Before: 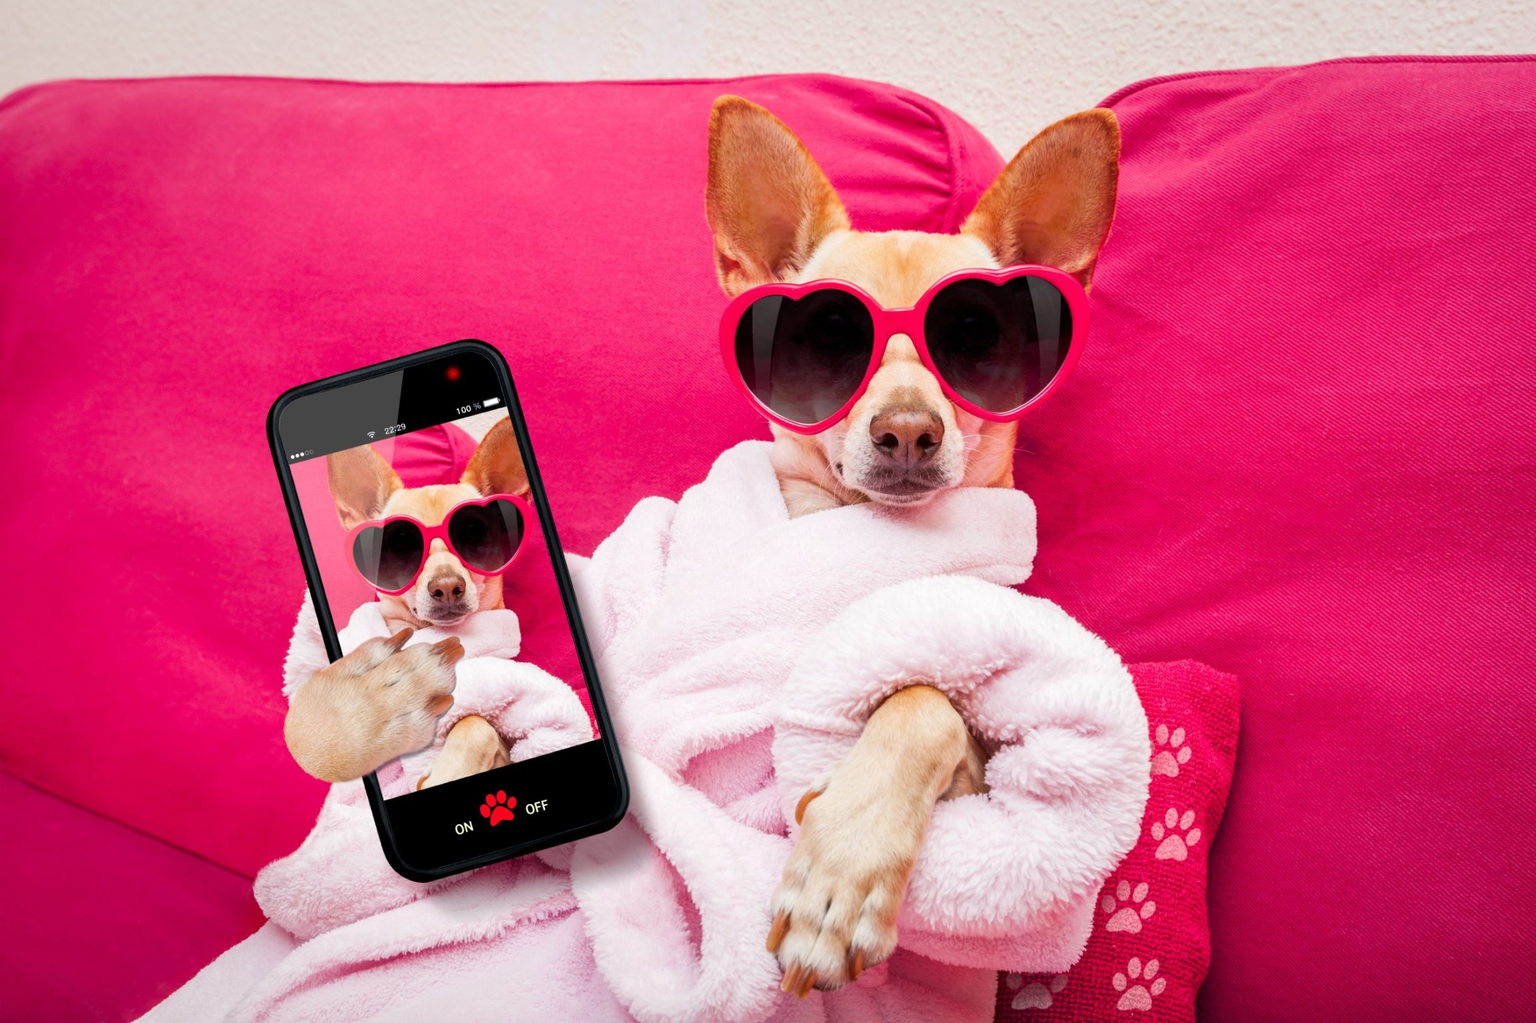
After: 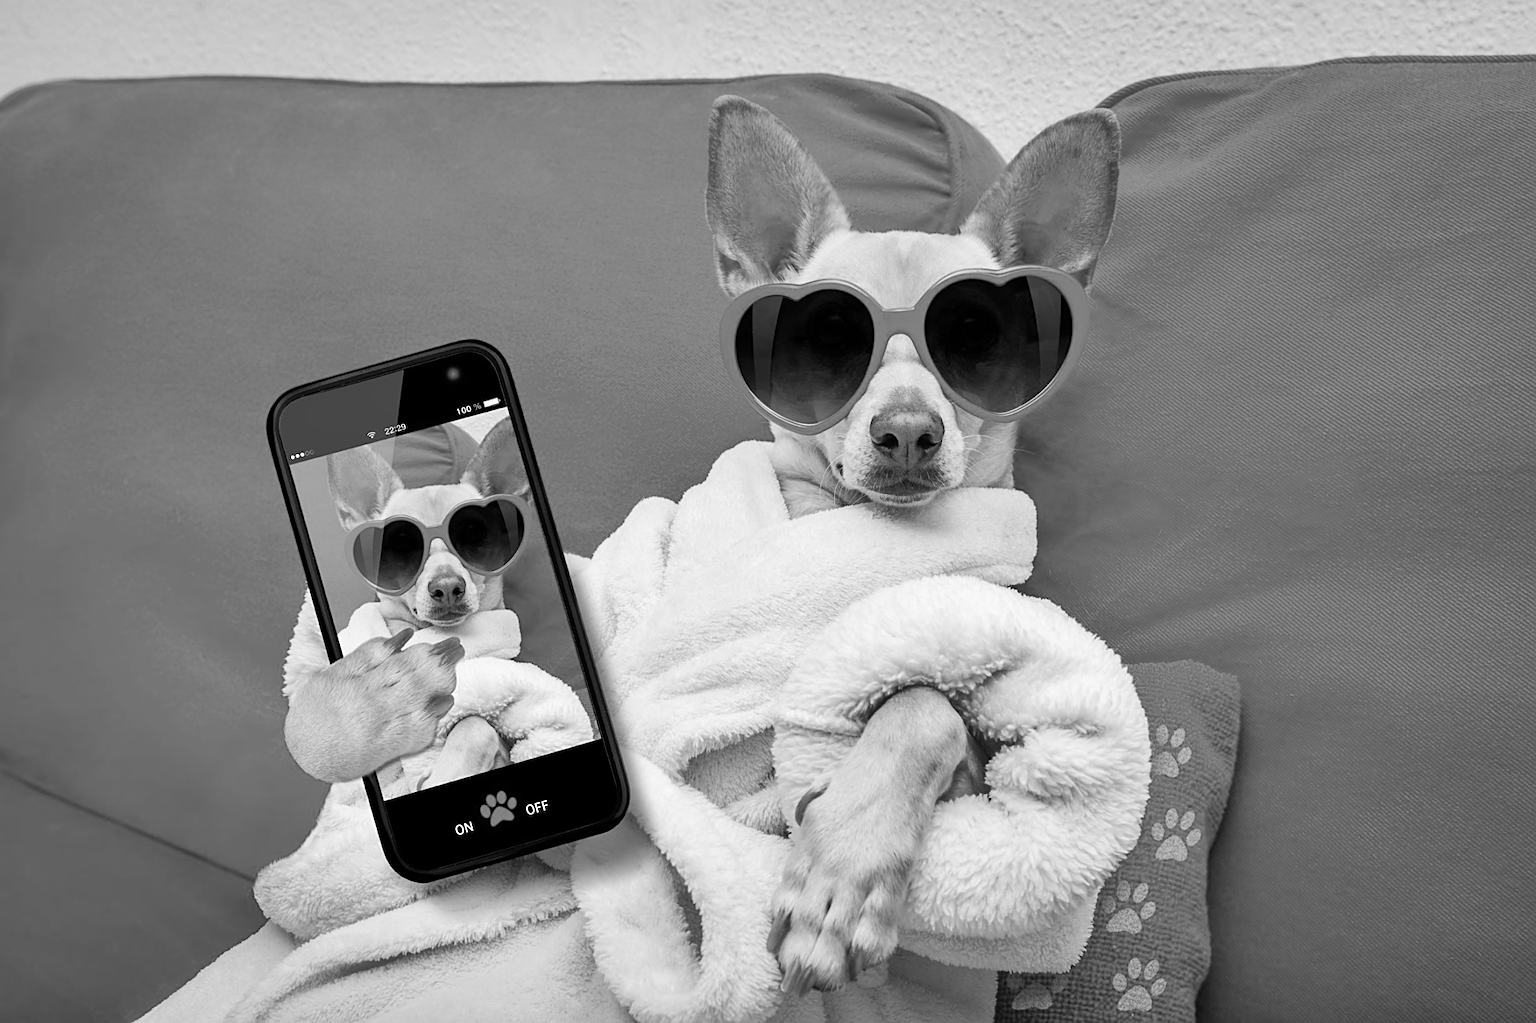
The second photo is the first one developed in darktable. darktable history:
sharpen: on, module defaults
monochrome: on, module defaults
shadows and highlights: soften with gaussian
